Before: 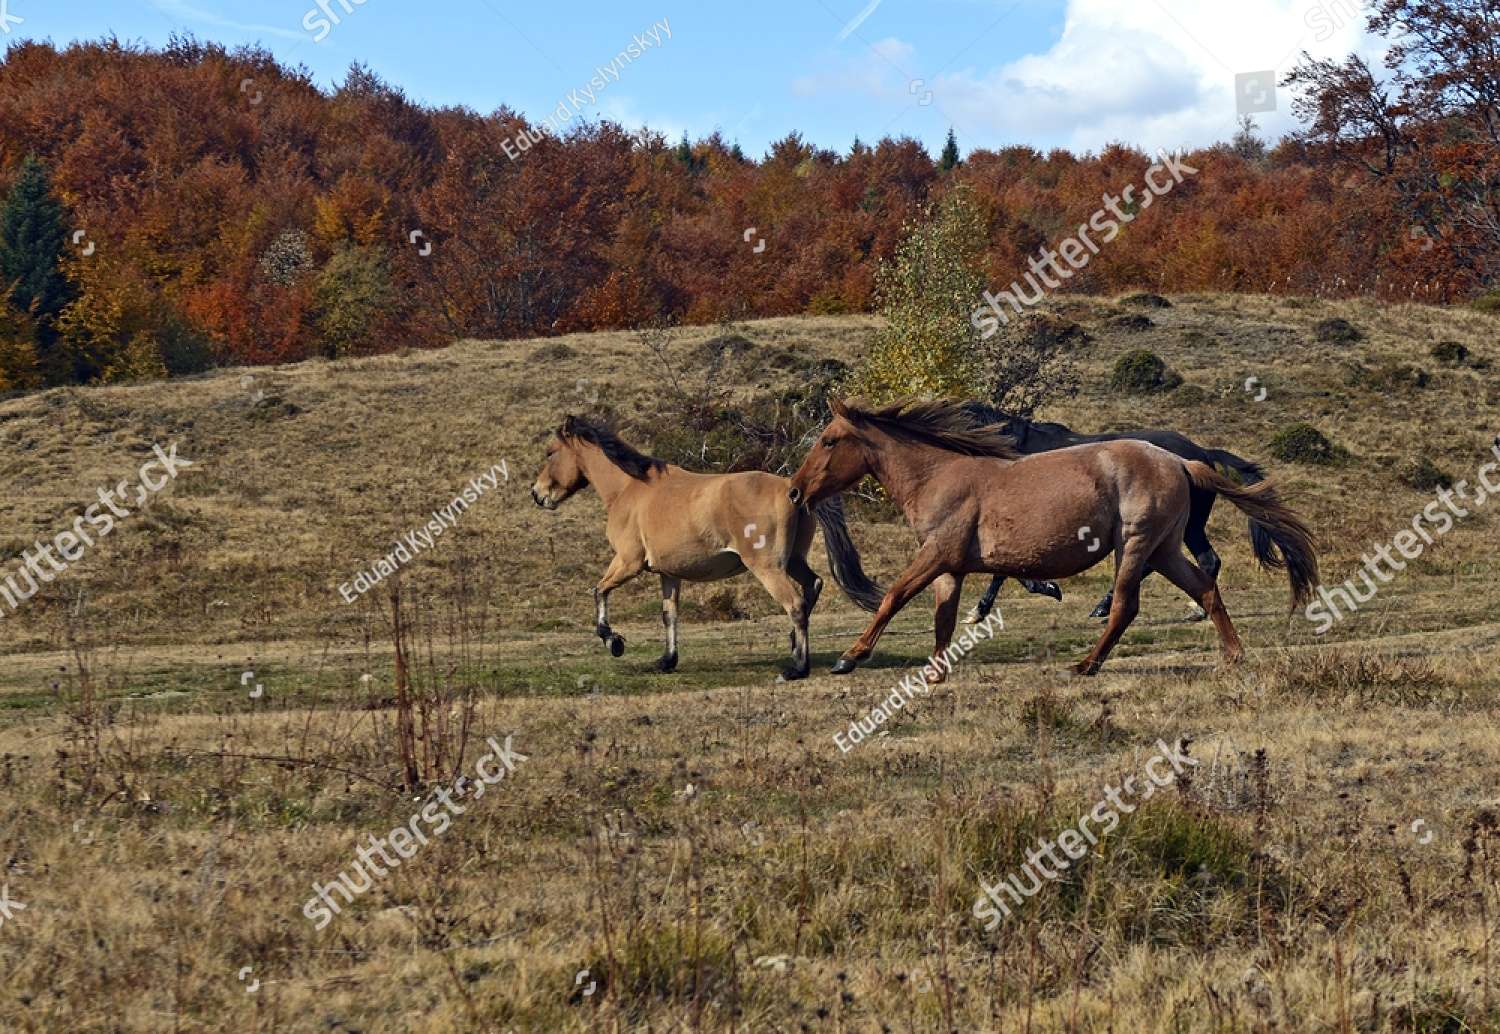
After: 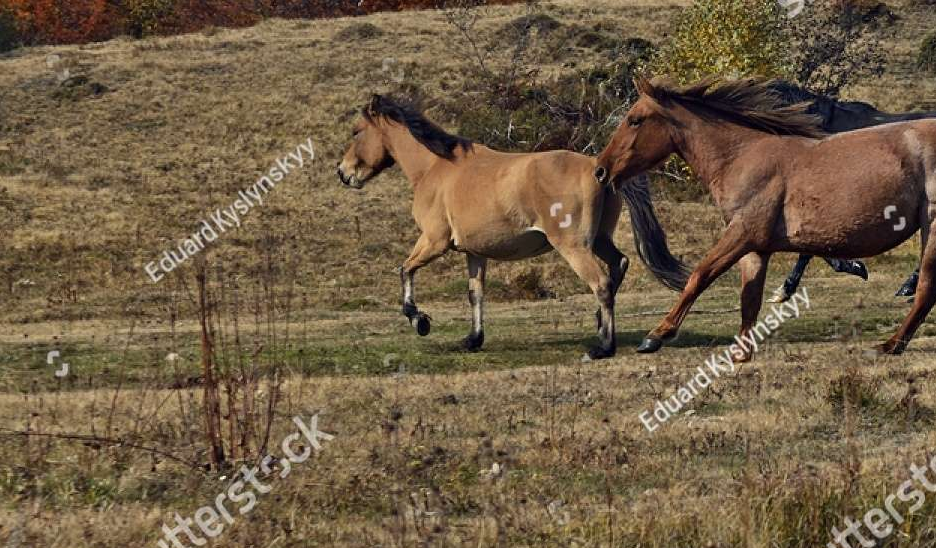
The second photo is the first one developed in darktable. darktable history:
crop: left 12.978%, top 31.135%, right 24.585%, bottom 15.824%
